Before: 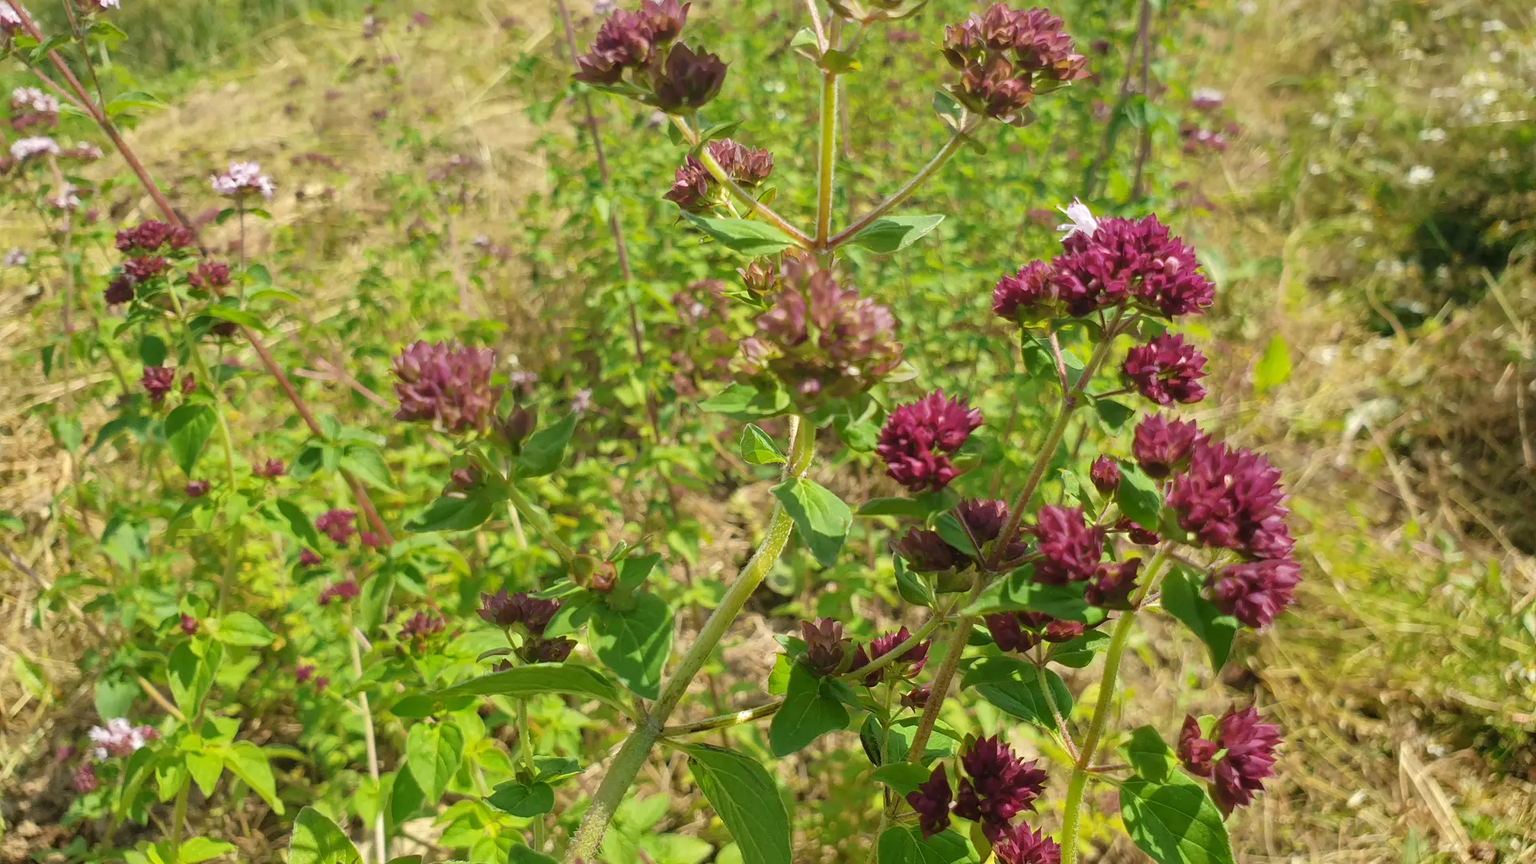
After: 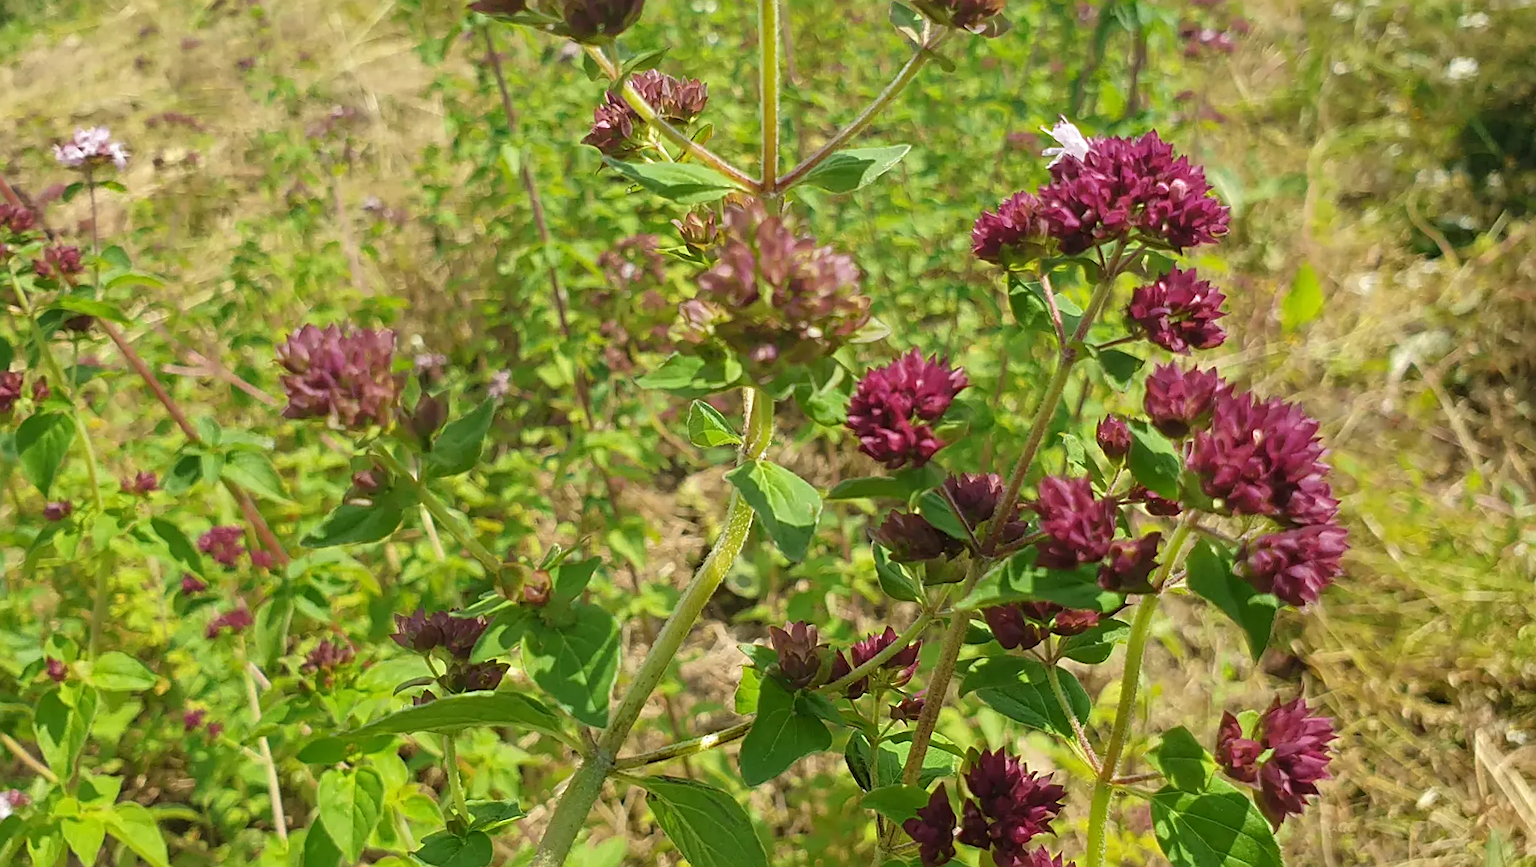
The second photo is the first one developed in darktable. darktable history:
crop and rotate: angle 3.11°, left 6.103%, top 5.69%
sharpen: on, module defaults
